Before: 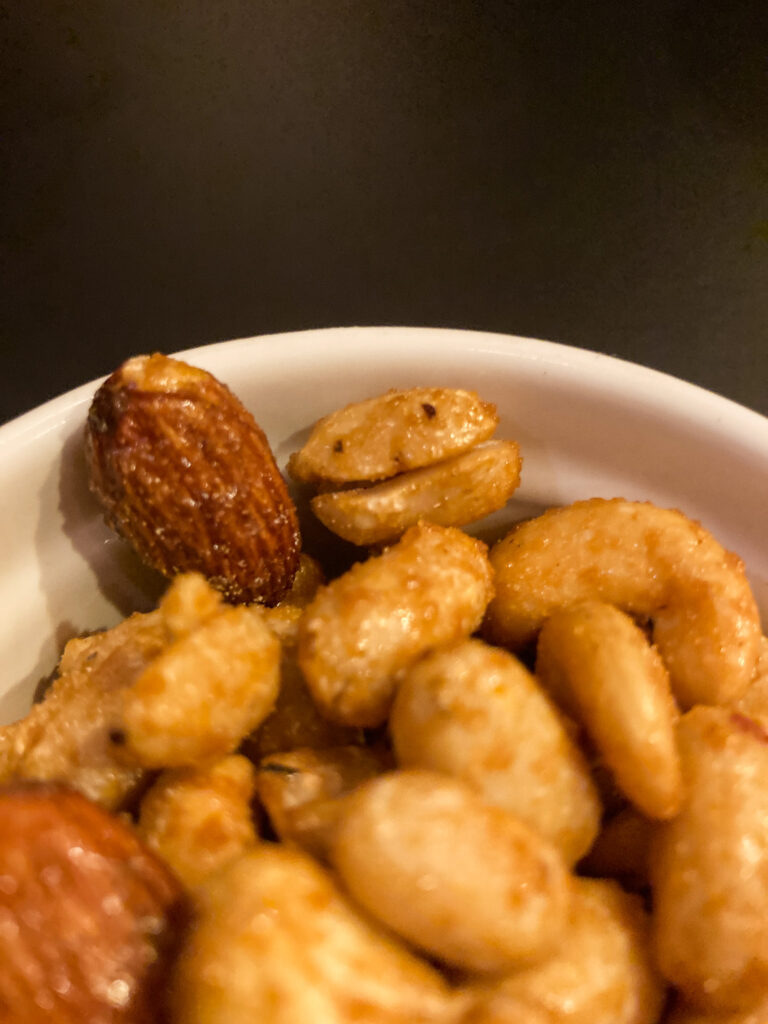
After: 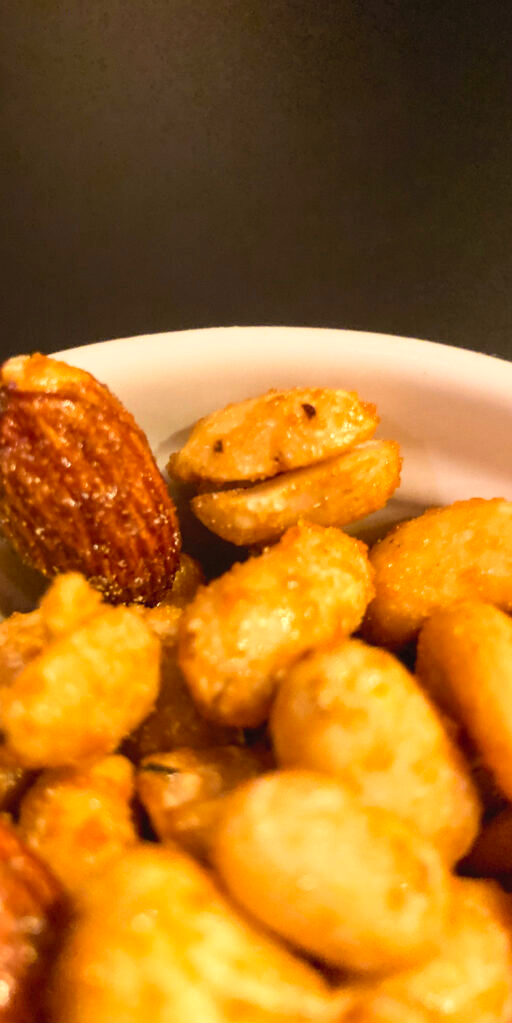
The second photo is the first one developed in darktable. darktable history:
crop and rotate: left 15.754%, right 17.579%
contrast brightness saturation: contrast 0.24, brightness 0.26, saturation 0.39
